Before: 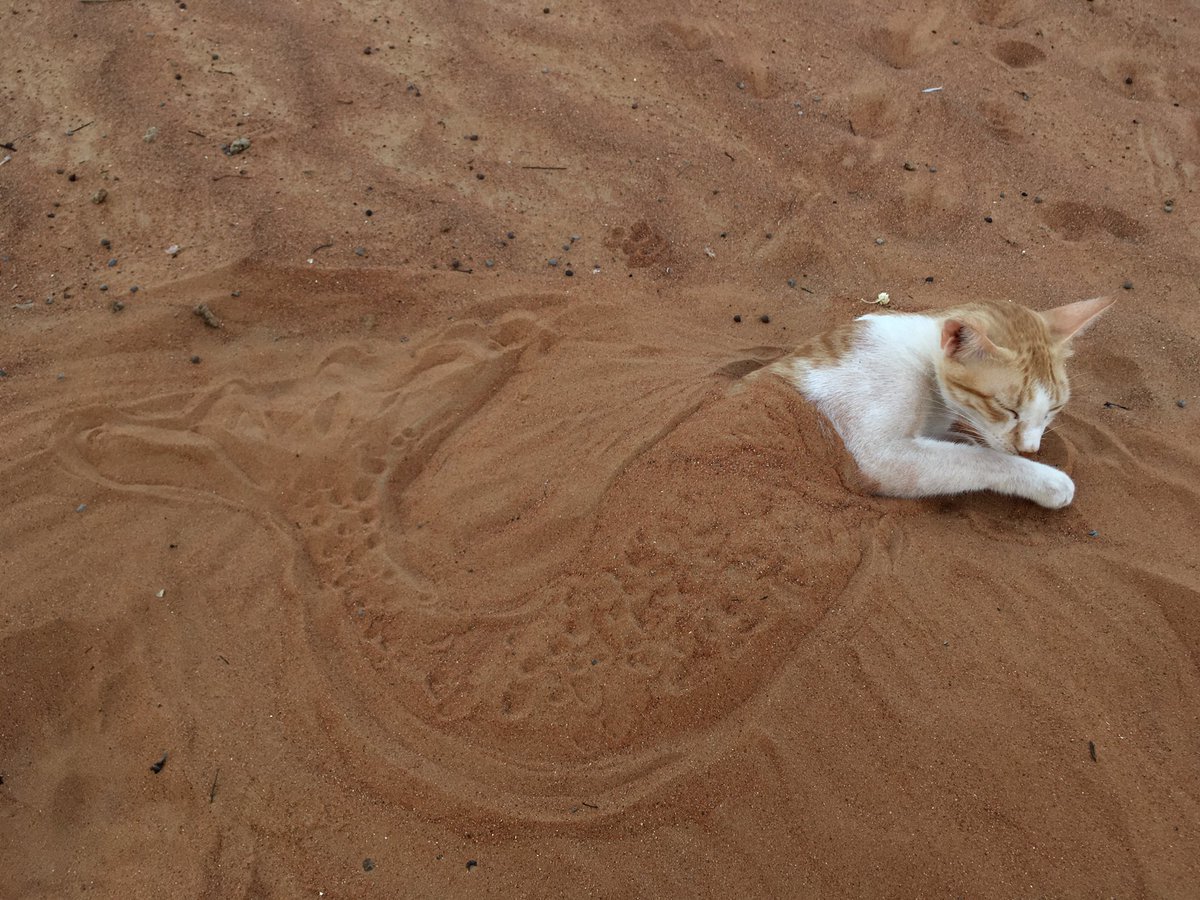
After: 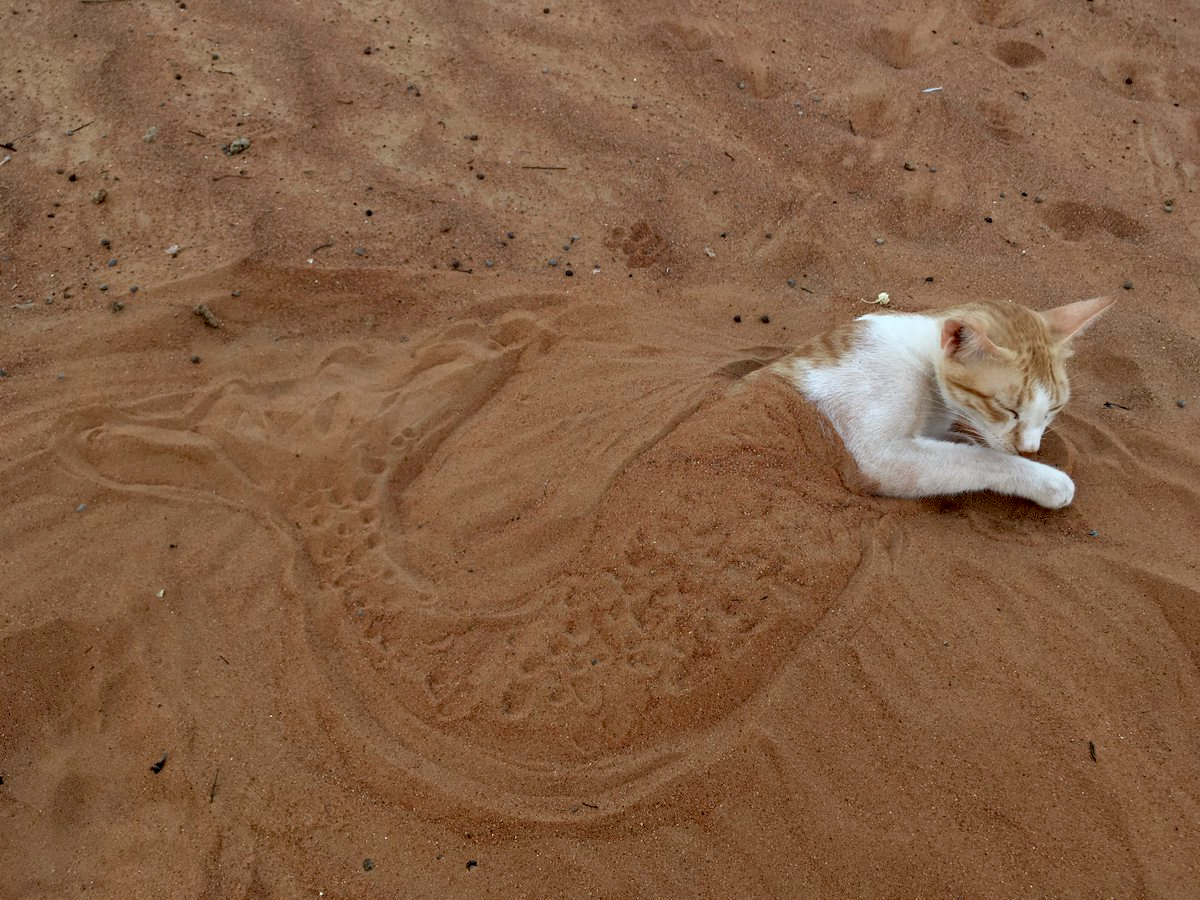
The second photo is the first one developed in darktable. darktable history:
exposure: black level correction 0.011, compensate highlight preservation false
shadows and highlights: low approximation 0.01, soften with gaussian
